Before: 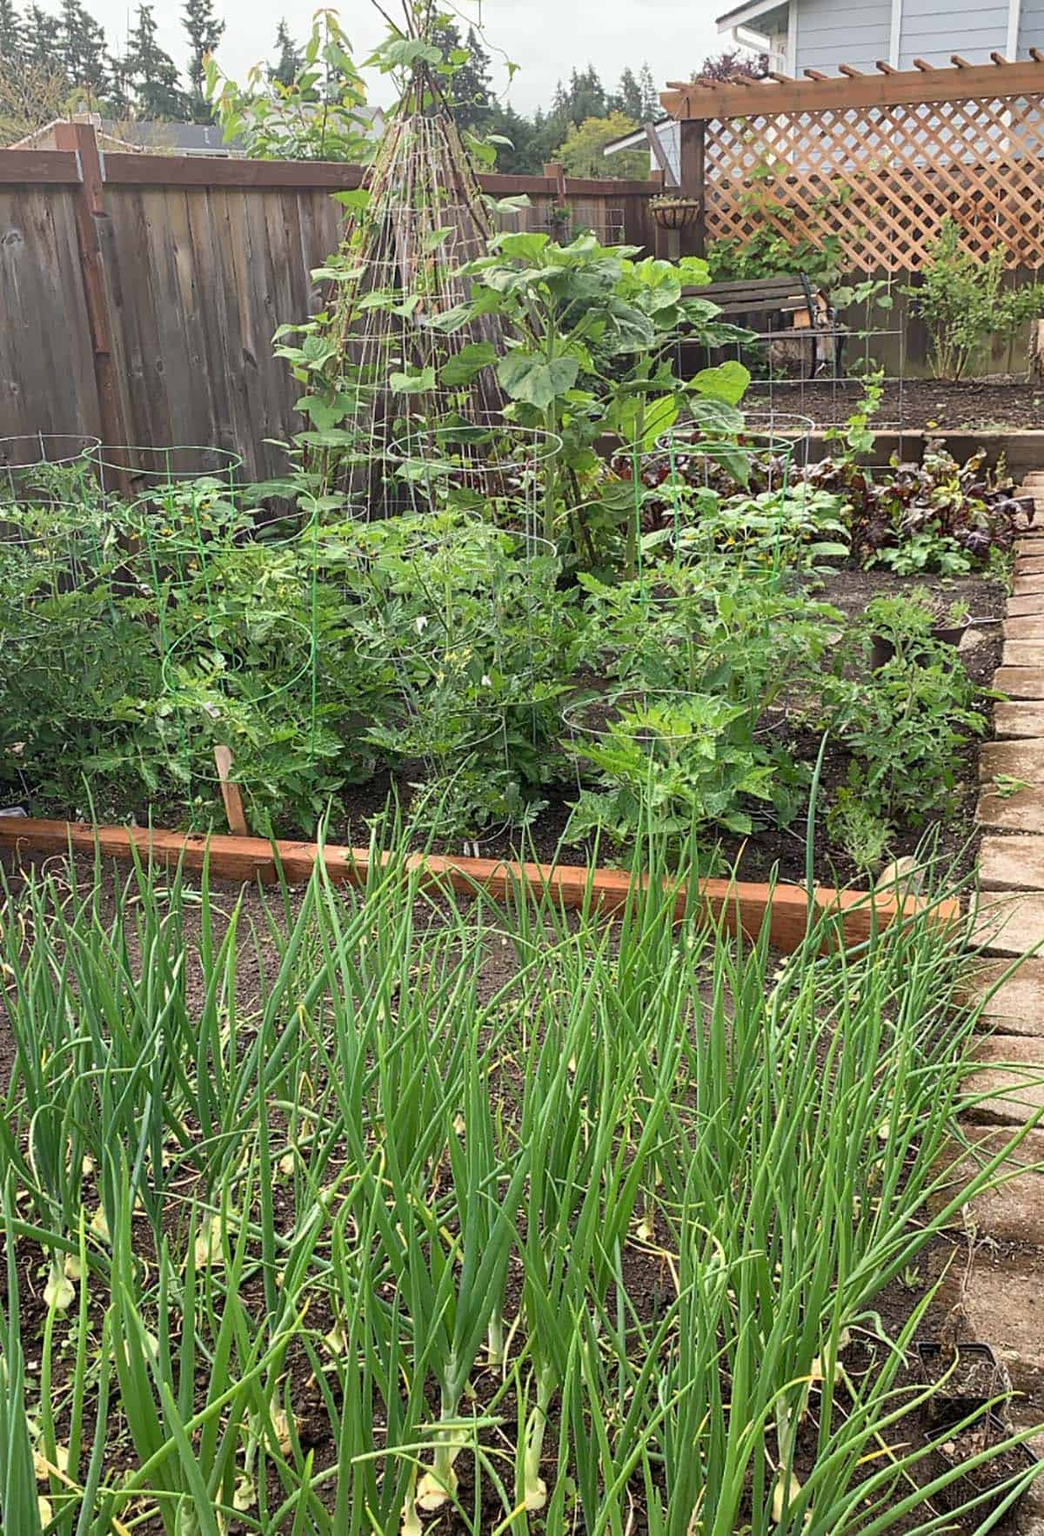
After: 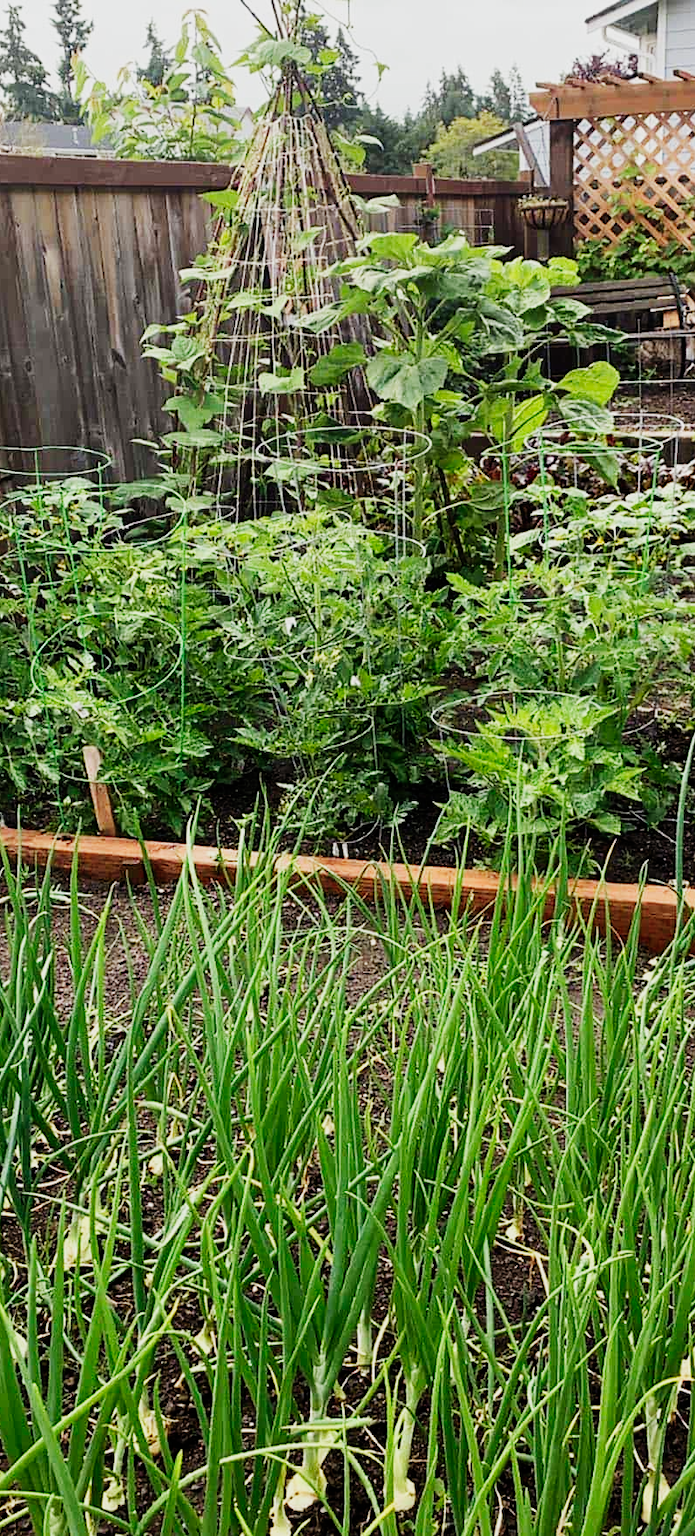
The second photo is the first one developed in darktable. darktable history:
sigmoid: contrast 2, skew -0.2, preserve hue 0%, red attenuation 0.1, red rotation 0.035, green attenuation 0.1, green rotation -0.017, blue attenuation 0.15, blue rotation -0.052, base primaries Rec2020
crop and rotate: left 12.648%, right 20.685%
